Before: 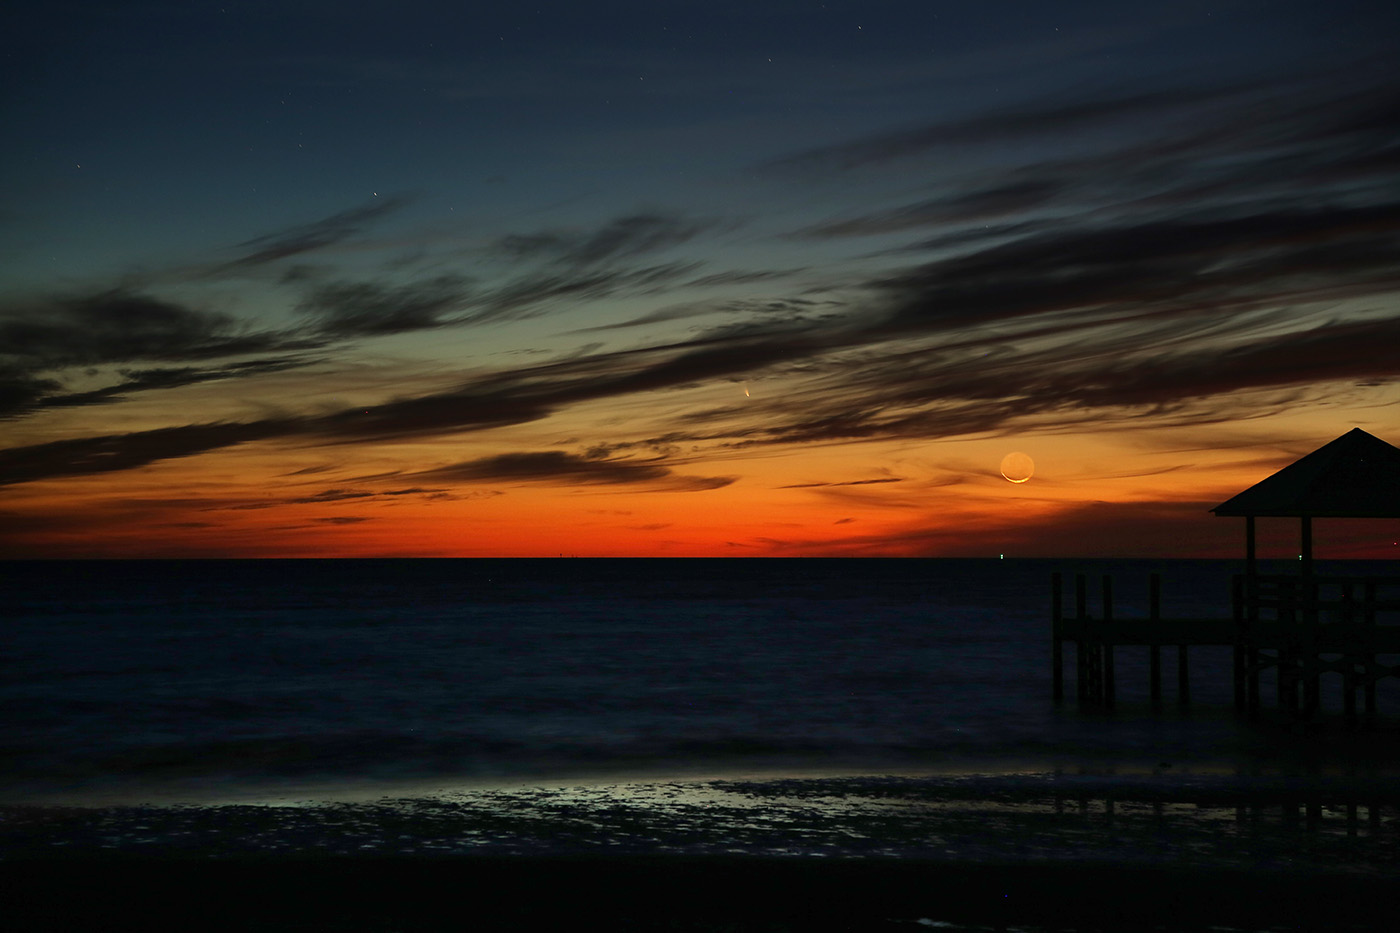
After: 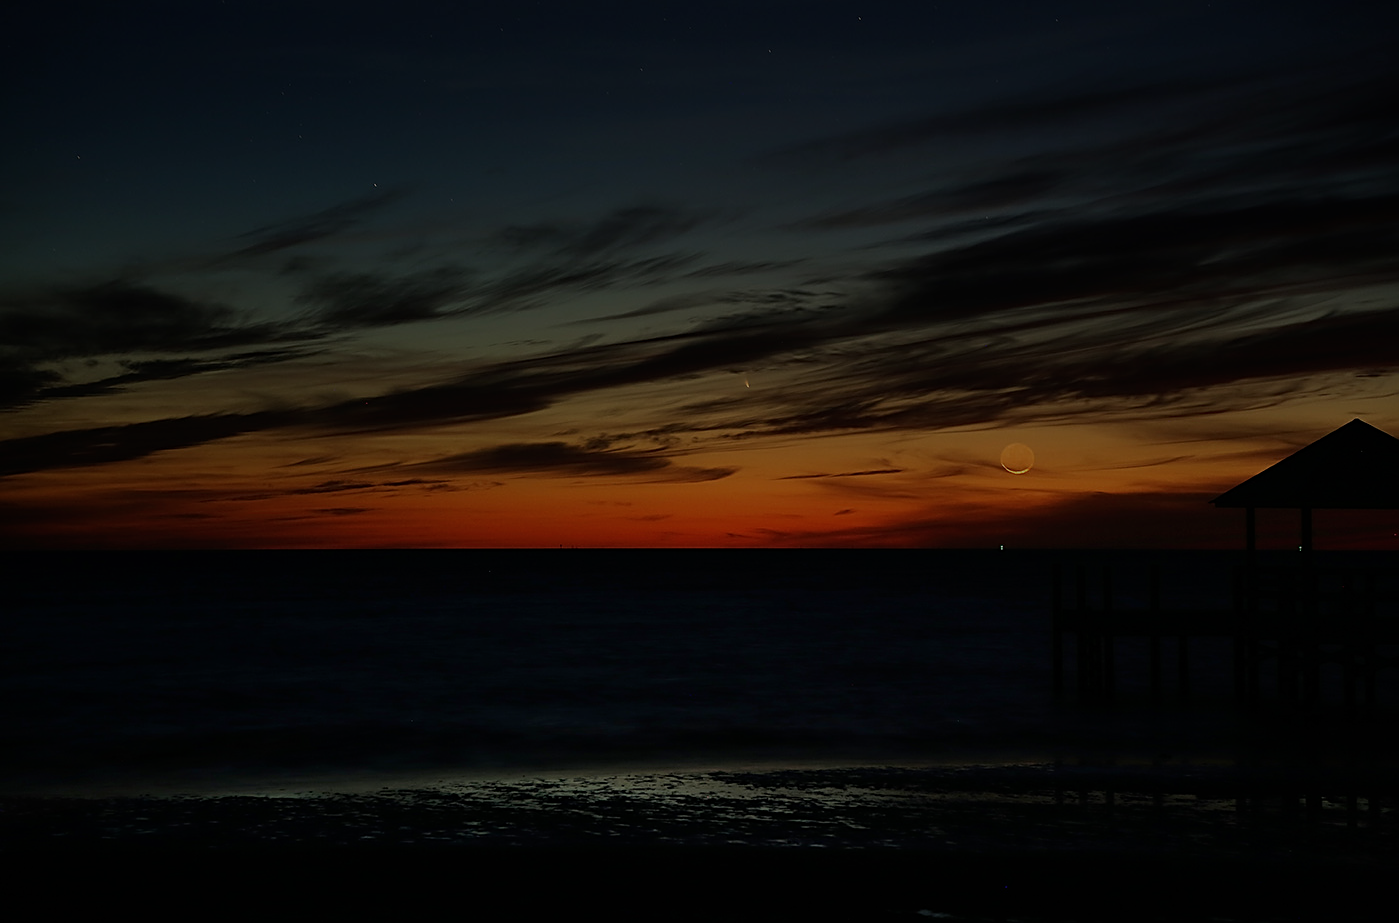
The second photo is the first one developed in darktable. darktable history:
crop: top 1.049%, right 0.001%
tone equalizer: -8 EV -2 EV, -7 EV -2 EV, -6 EV -2 EV, -5 EV -2 EV, -4 EV -2 EV, -3 EV -2 EV, -2 EV -2 EV, -1 EV -1.63 EV, +0 EV -2 EV
sharpen: on, module defaults
